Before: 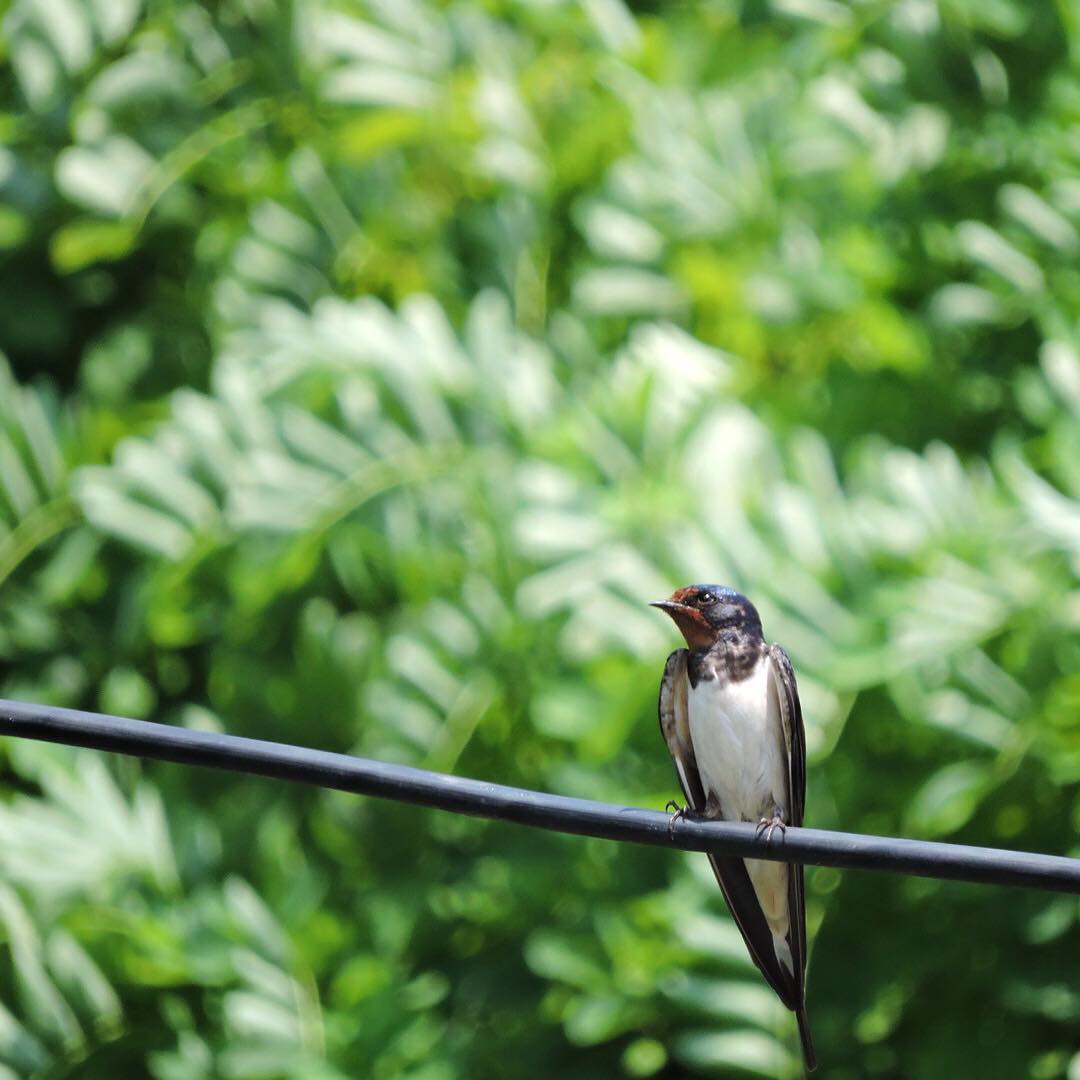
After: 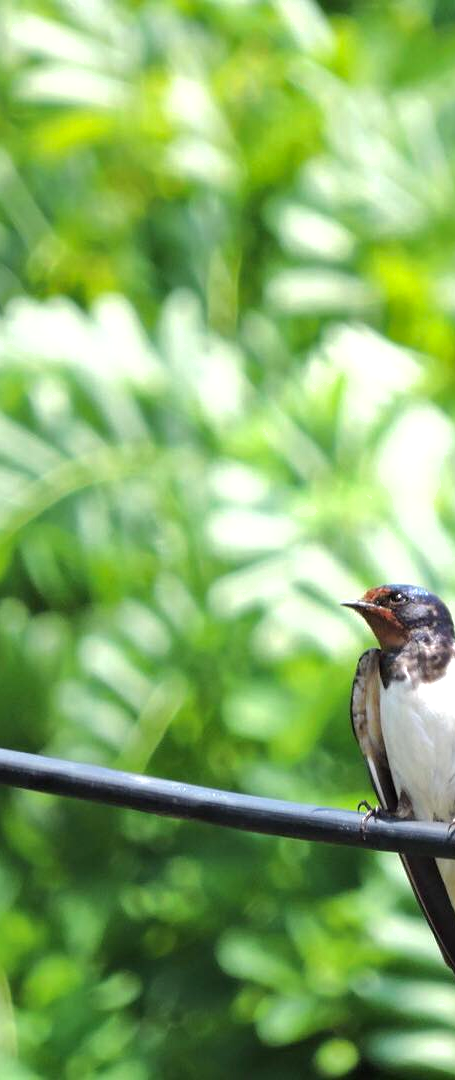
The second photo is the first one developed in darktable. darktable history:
exposure: black level correction 0.001, exposure 0.5 EV, compensate exposure bias true, compensate highlight preservation false
shadows and highlights: shadows 10, white point adjustment 1, highlights -40
crop: left 28.583%, right 29.231%
